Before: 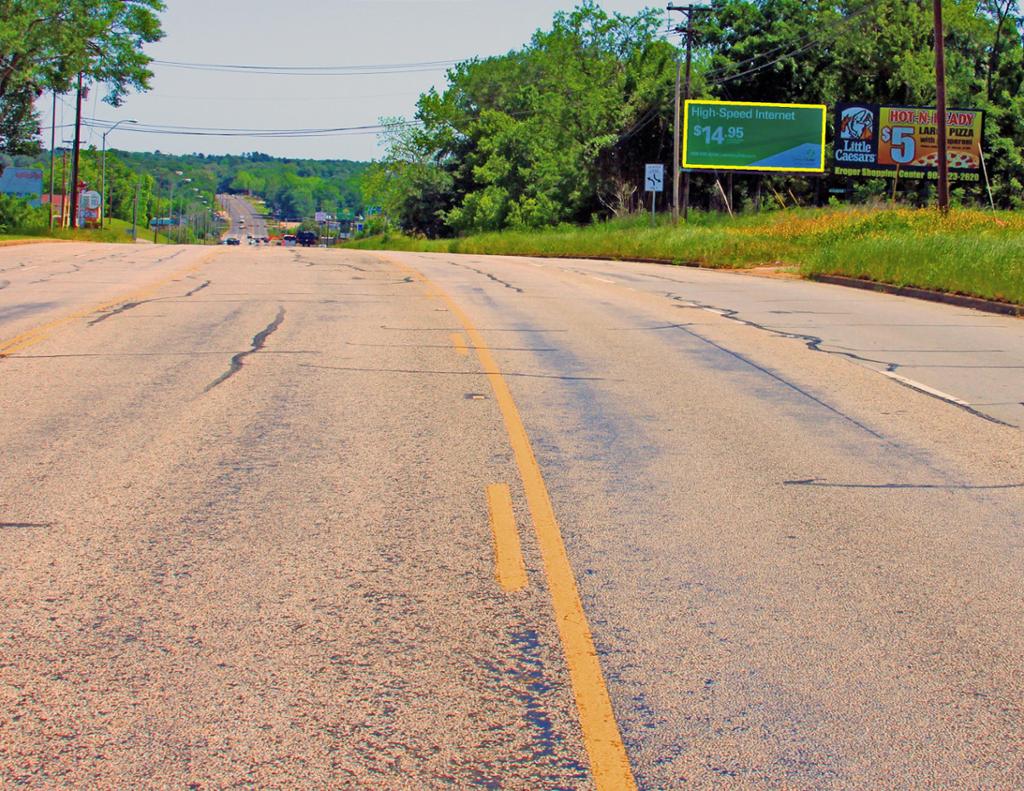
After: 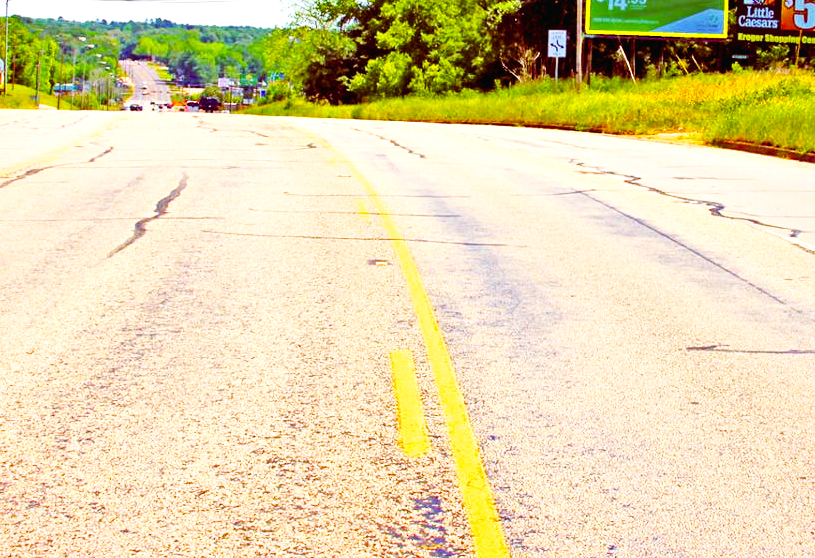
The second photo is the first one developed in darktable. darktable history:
color balance rgb: global offset › chroma 0.392%, global offset › hue 31.91°, perceptual saturation grading › global saturation 19.528%, perceptual brilliance grading › highlights 9.475%, perceptual brilliance grading › shadows -4.849%, global vibrance 9.527%
crop: left 9.562%, top 17.04%, right 10.761%, bottom 12.377%
exposure: compensate highlight preservation false
tone equalizer: on, module defaults
local contrast: mode bilateral grid, contrast 19, coarseness 49, detail 144%, midtone range 0.2
base curve: curves: ch0 [(0, 0.003) (0.001, 0.002) (0.006, 0.004) (0.02, 0.022) (0.048, 0.086) (0.094, 0.234) (0.162, 0.431) (0.258, 0.629) (0.385, 0.8) (0.548, 0.918) (0.751, 0.988) (1, 1)], preserve colors none
